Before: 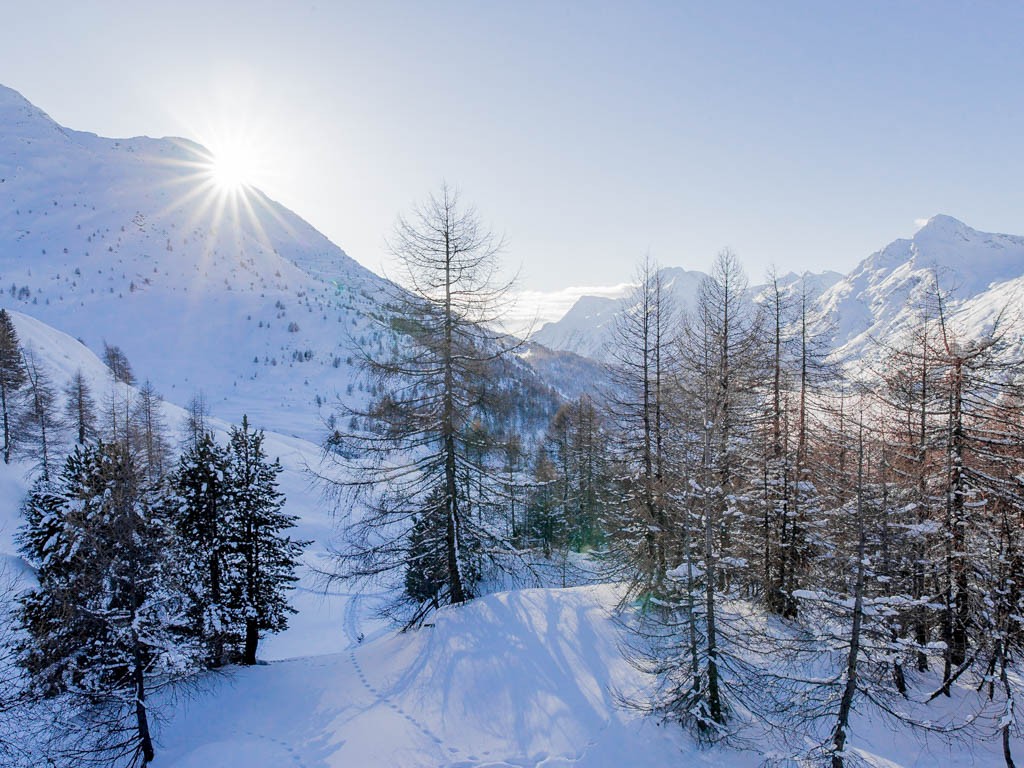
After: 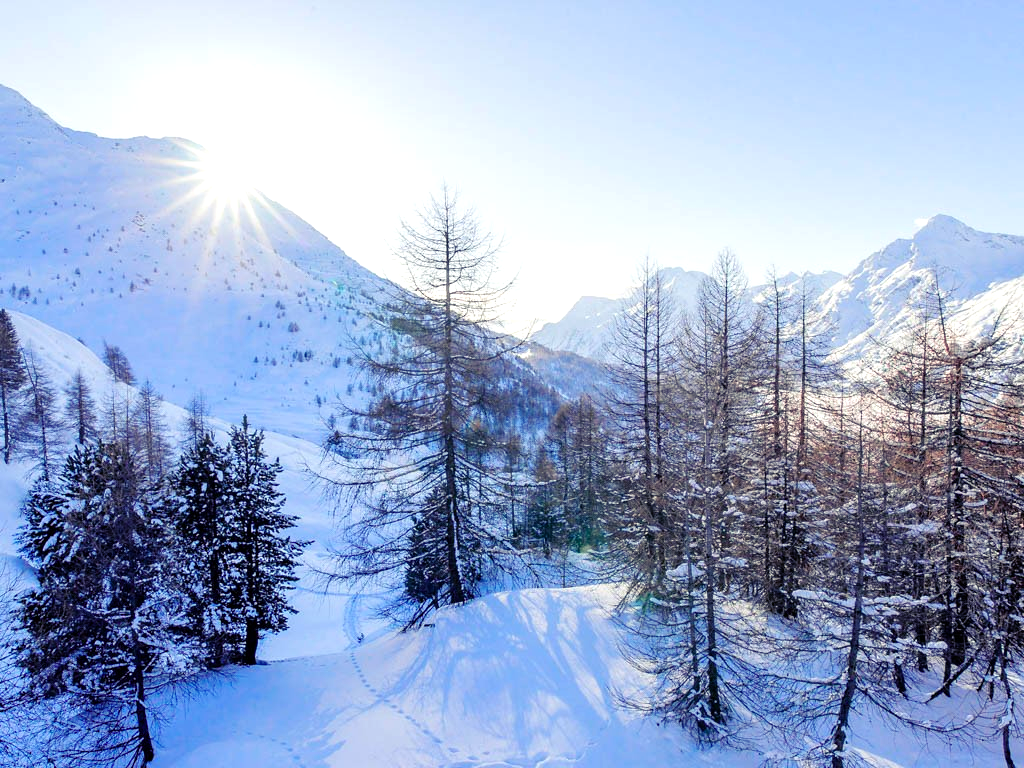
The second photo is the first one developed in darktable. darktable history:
tone equalizer: -8 EV -0.443 EV, -7 EV -0.381 EV, -6 EV -0.296 EV, -5 EV -0.239 EV, -3 EV 0.202 EV, -2 EV 0.326 EV, -1 EV 0.38 EV, +0 EV 0.391 EV
exposure: compensate highlight preservation false
color balance rgb: shadows lift › luminance -28.543%, shadows lift › chroma 15.278%, shadows lift › hue 271.41°, highlights gain › luminance 6.491%, highlights gain › chroma 1.336%, highlights gain › hue 90.21°, linear chroma grading › global chroma 25.586%, perceptual saturation grading › global saturation -3.316%
